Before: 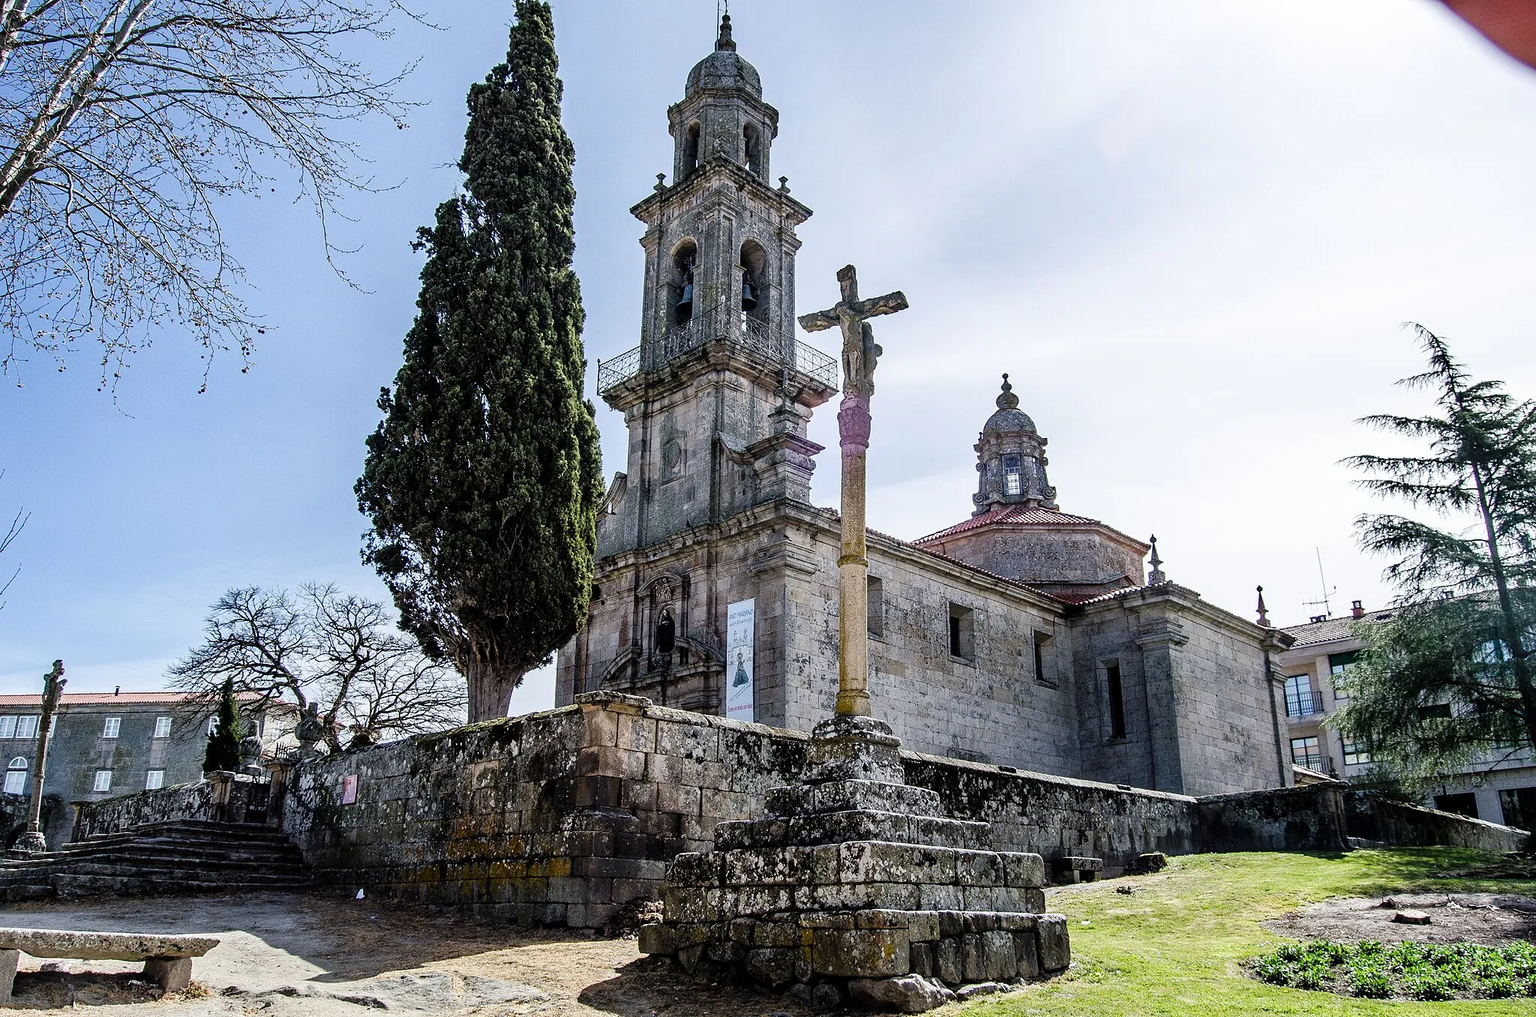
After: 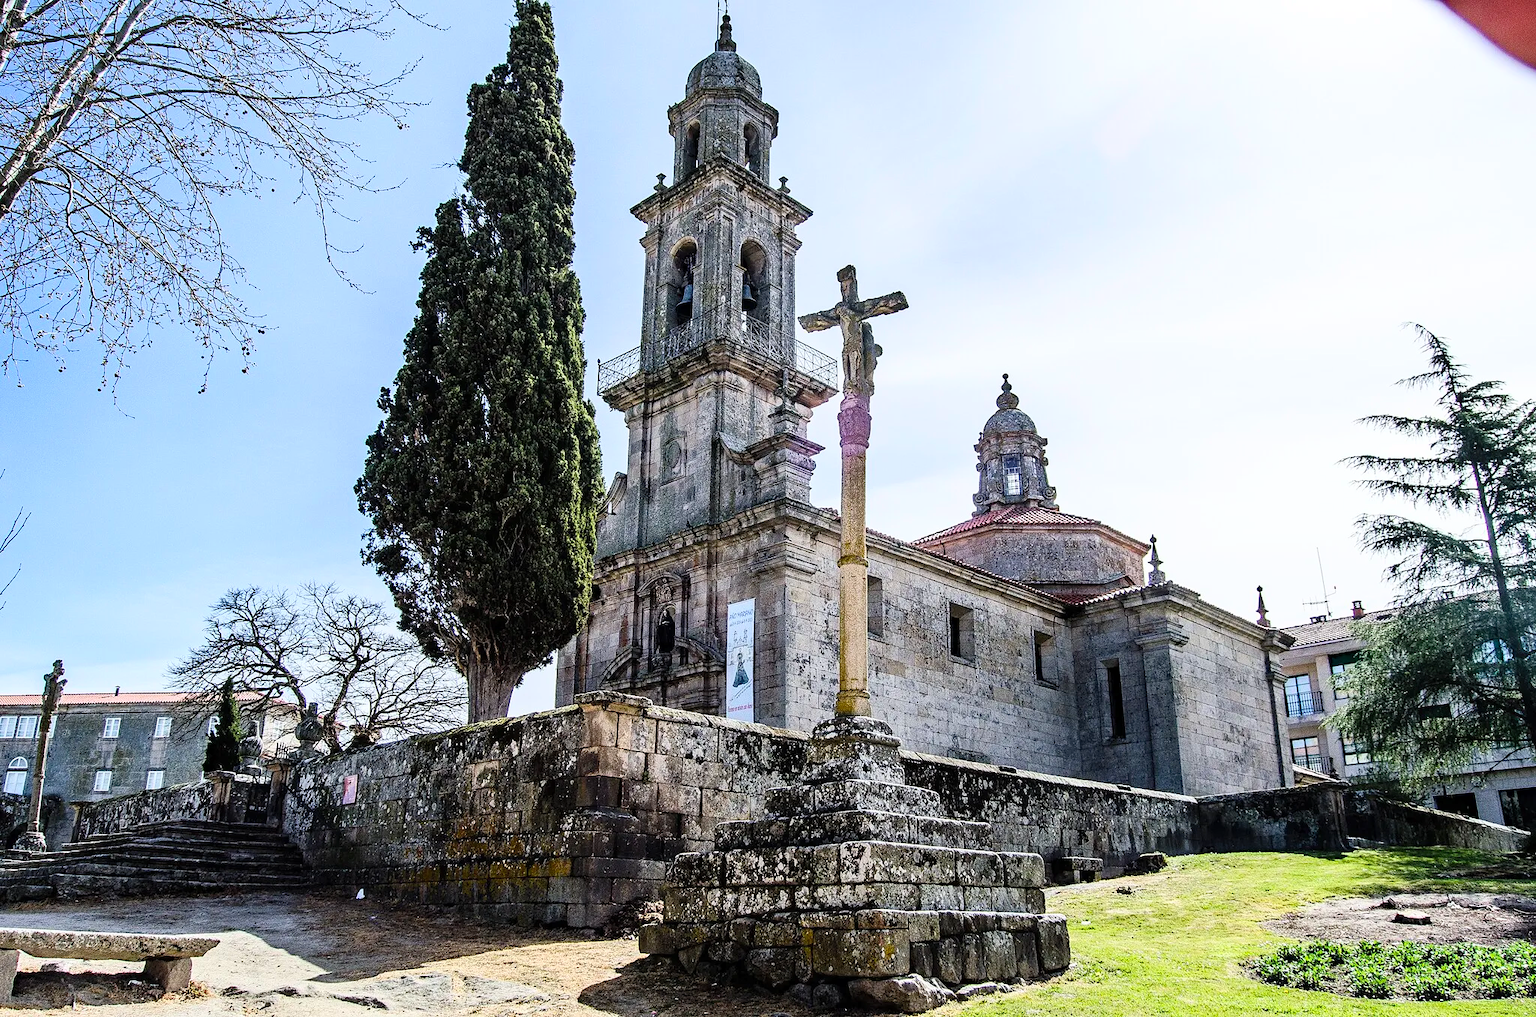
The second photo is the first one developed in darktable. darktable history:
haze removal: compatibility mode true, adaptive false
contrast brightness saturation: contrast 0.202, brightness 0.156, saturation 0.227
